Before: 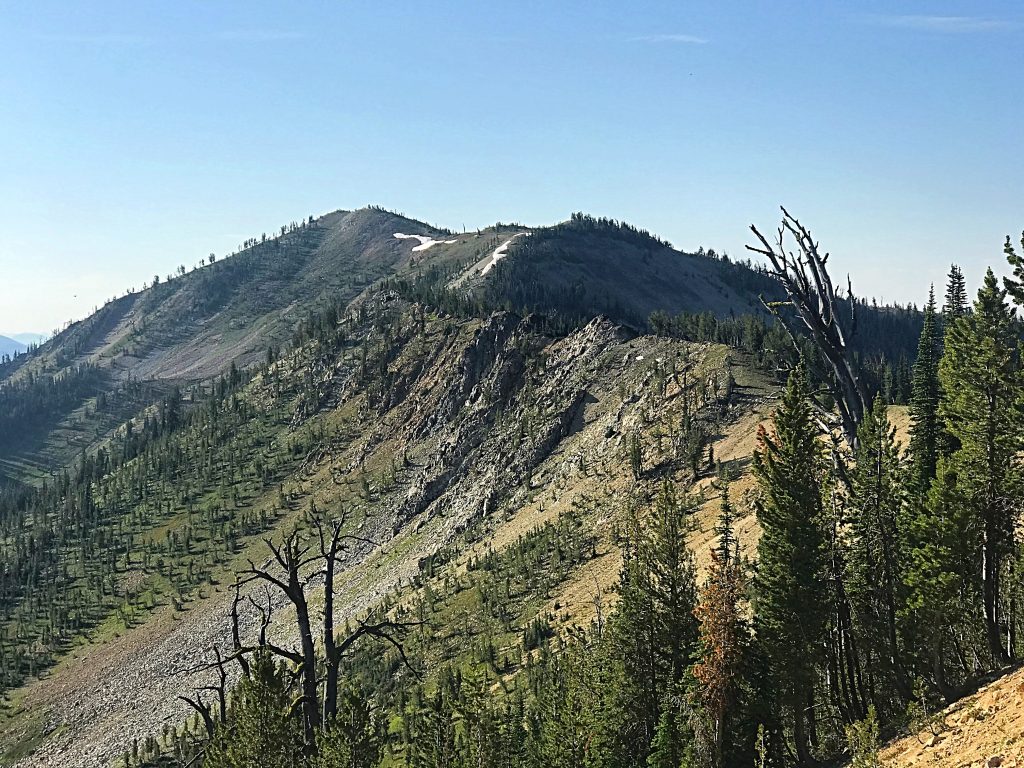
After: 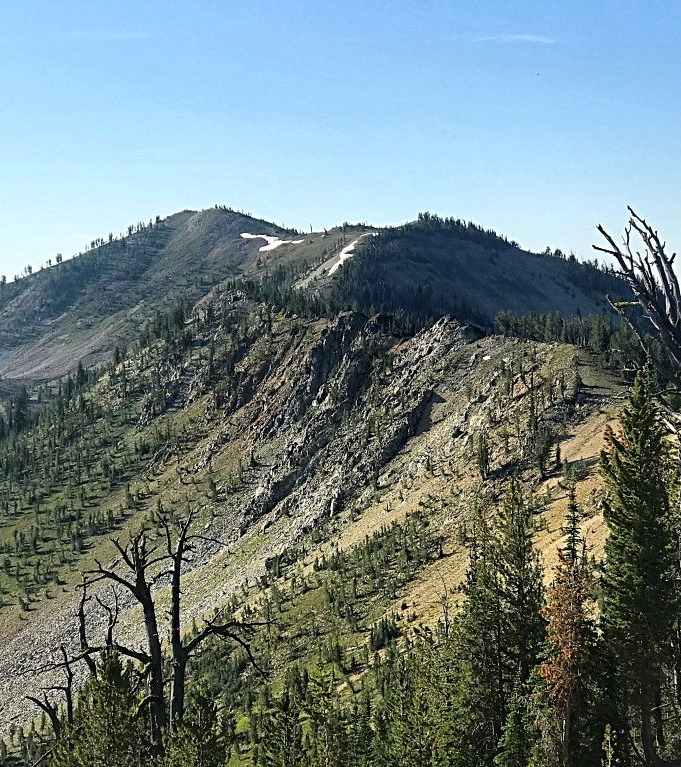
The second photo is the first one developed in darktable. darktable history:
local contrast: mode bilateral grid, contrast 20, coarseness 99, detail 150%, midtone range 0.2
crop and rotate: left 15.038%, right 18.408%
color zones: curves: ch0 [(0.068, 0.464) (0.25, 0.5) (0.48, 0.508) (0.75, 0.536) (0.886, 0.476) (0.967, 0.456)]; ch1 [(0.066, 0.456) (0.25, 0.5) (0.616, 0.508) (0.746, 0.56) (0.934, 0.444)]
